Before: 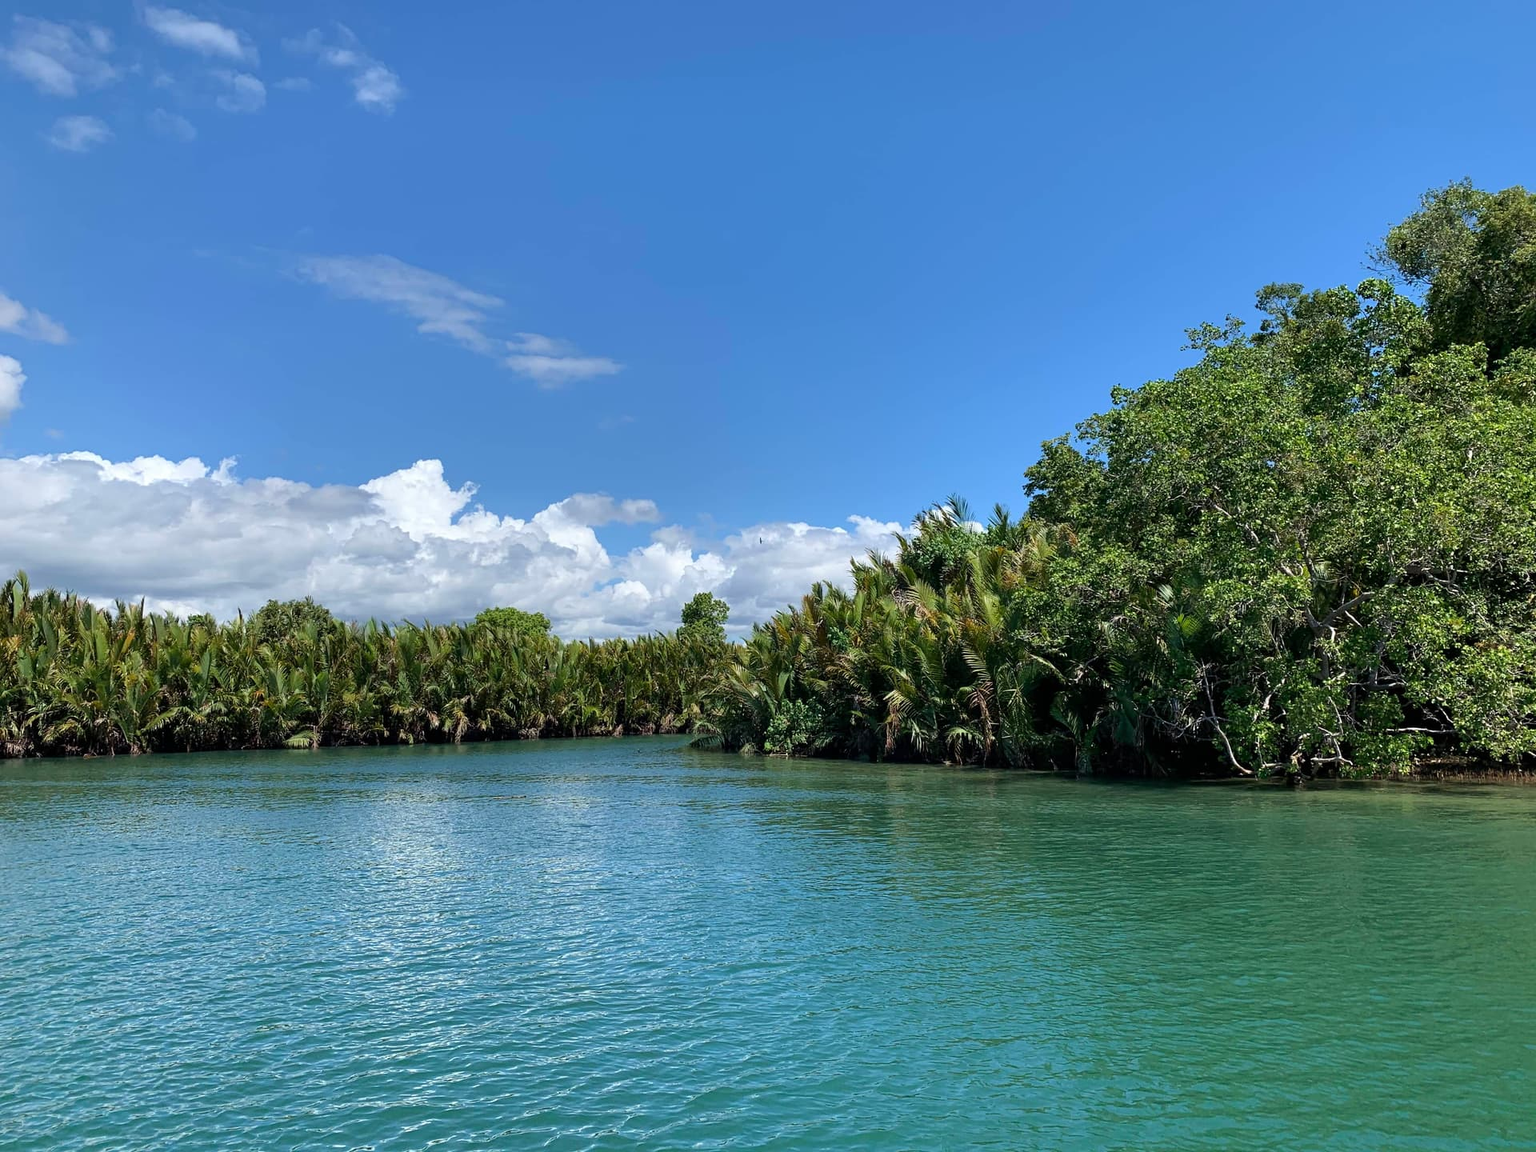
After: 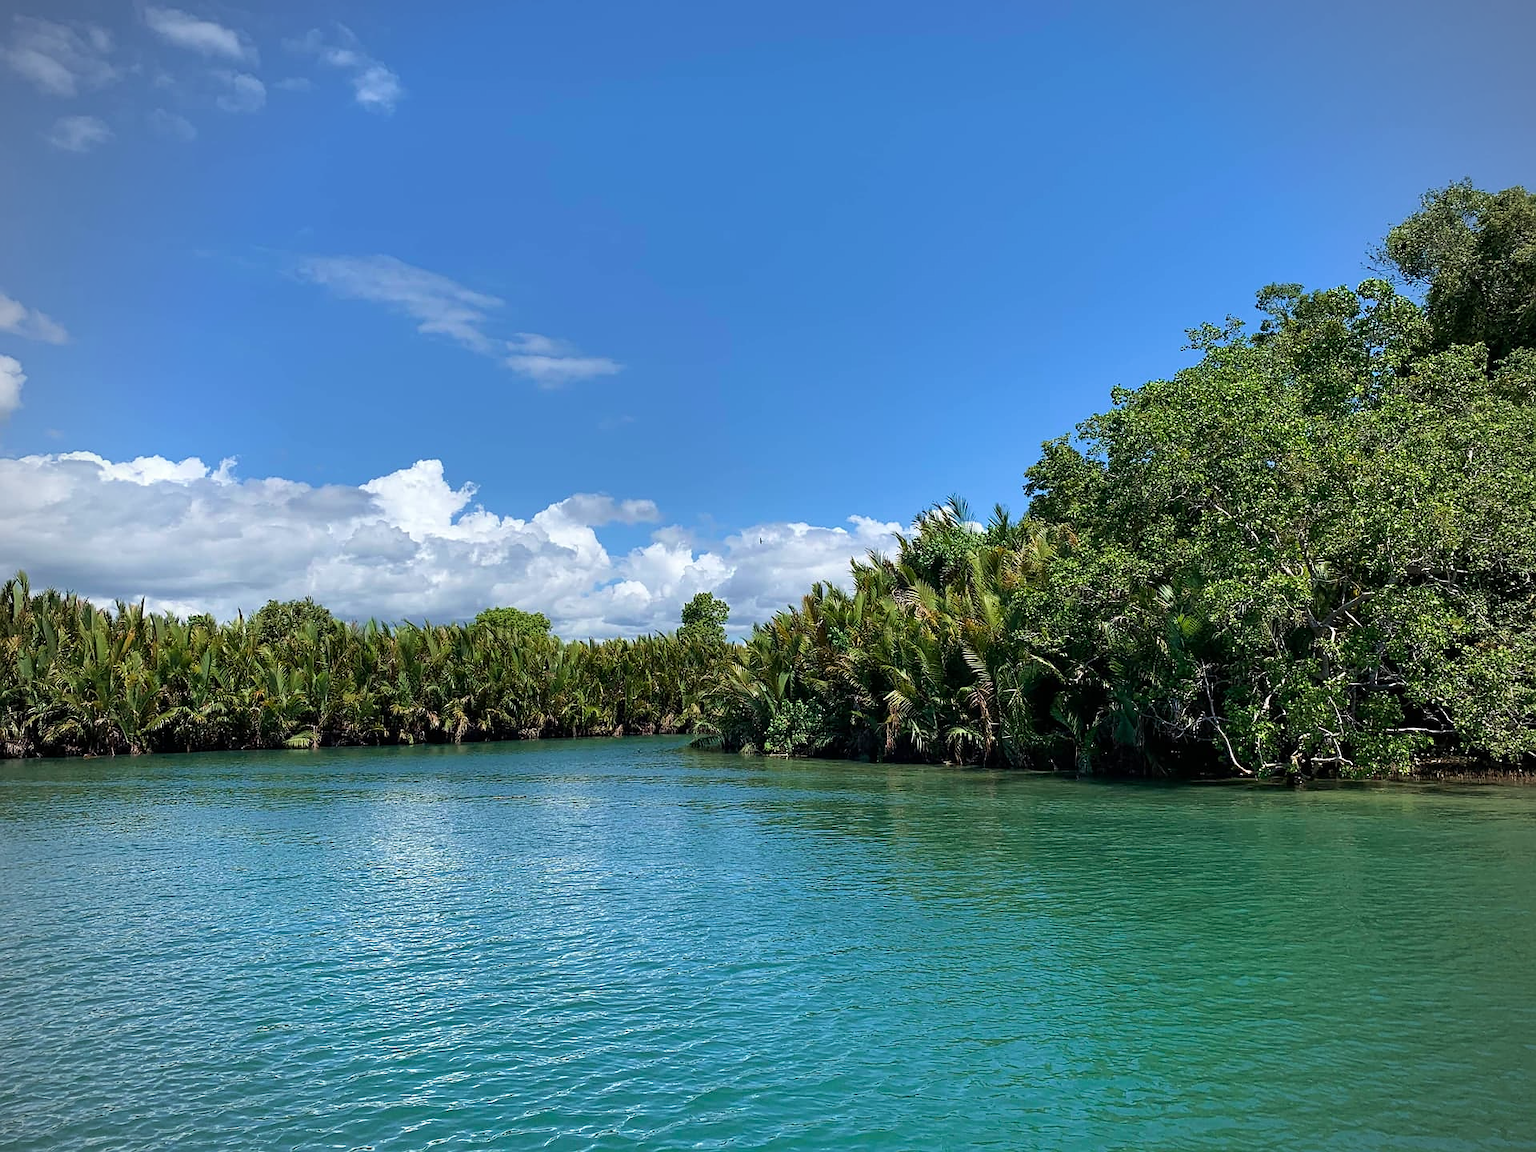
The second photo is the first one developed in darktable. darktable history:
vignetting: fall-off radius 60.92%
sharpen: radius 0.969, amount 0.604
velvia: strength 17%
